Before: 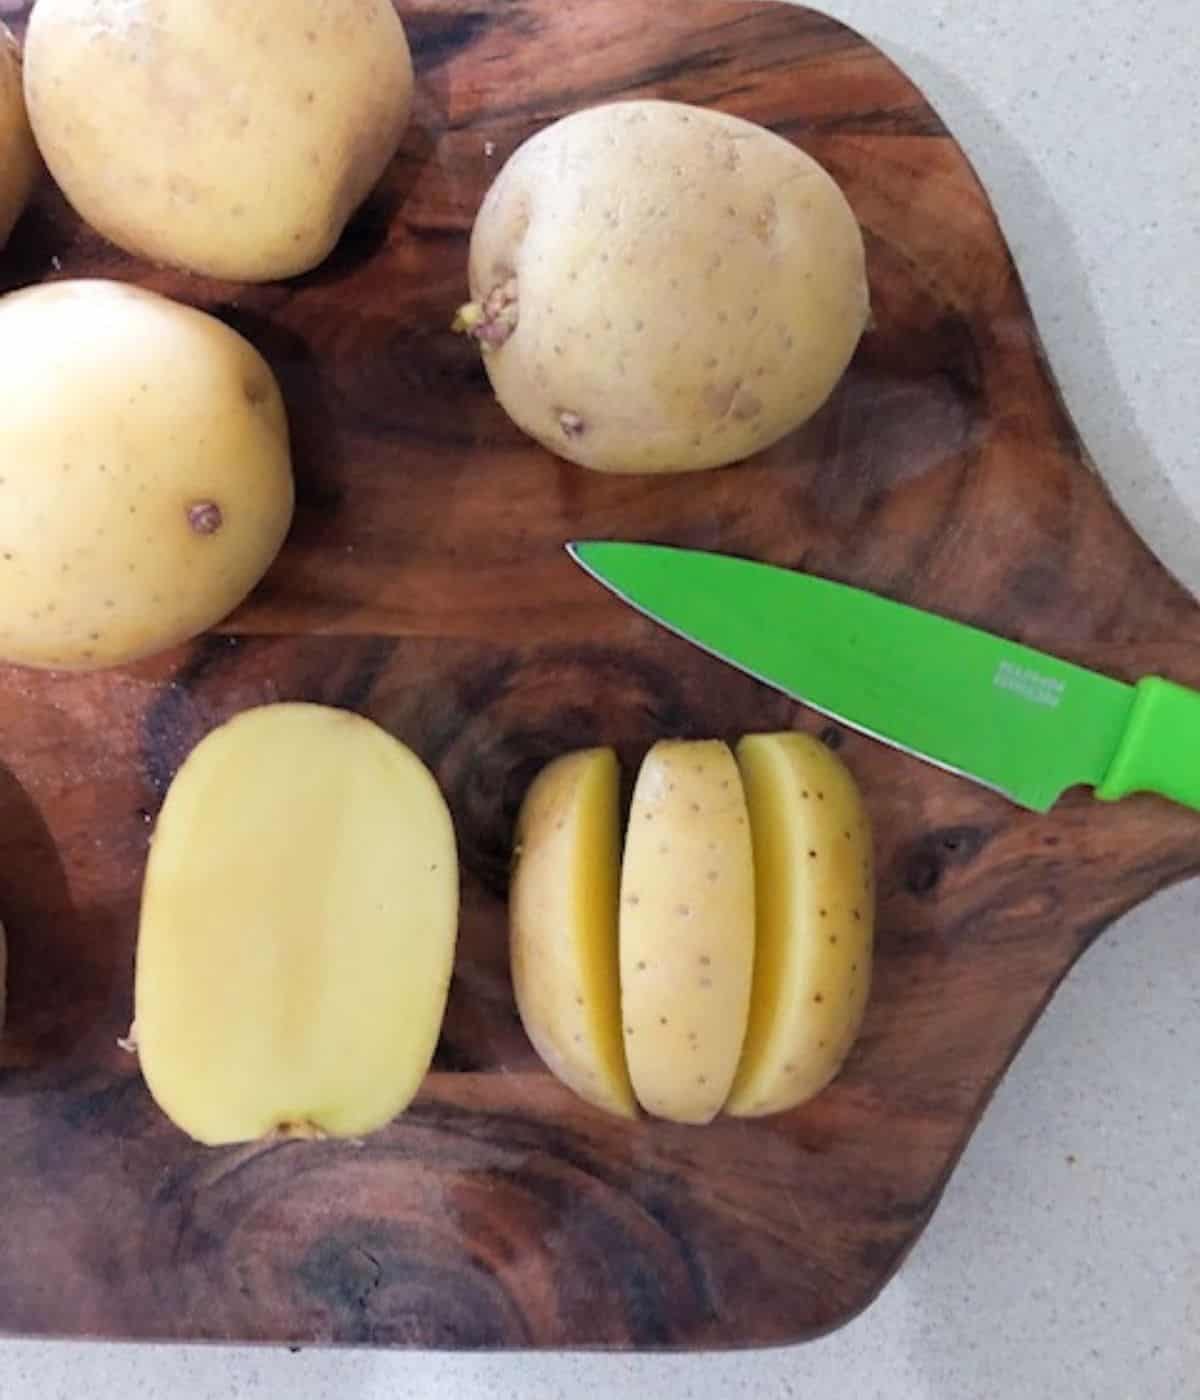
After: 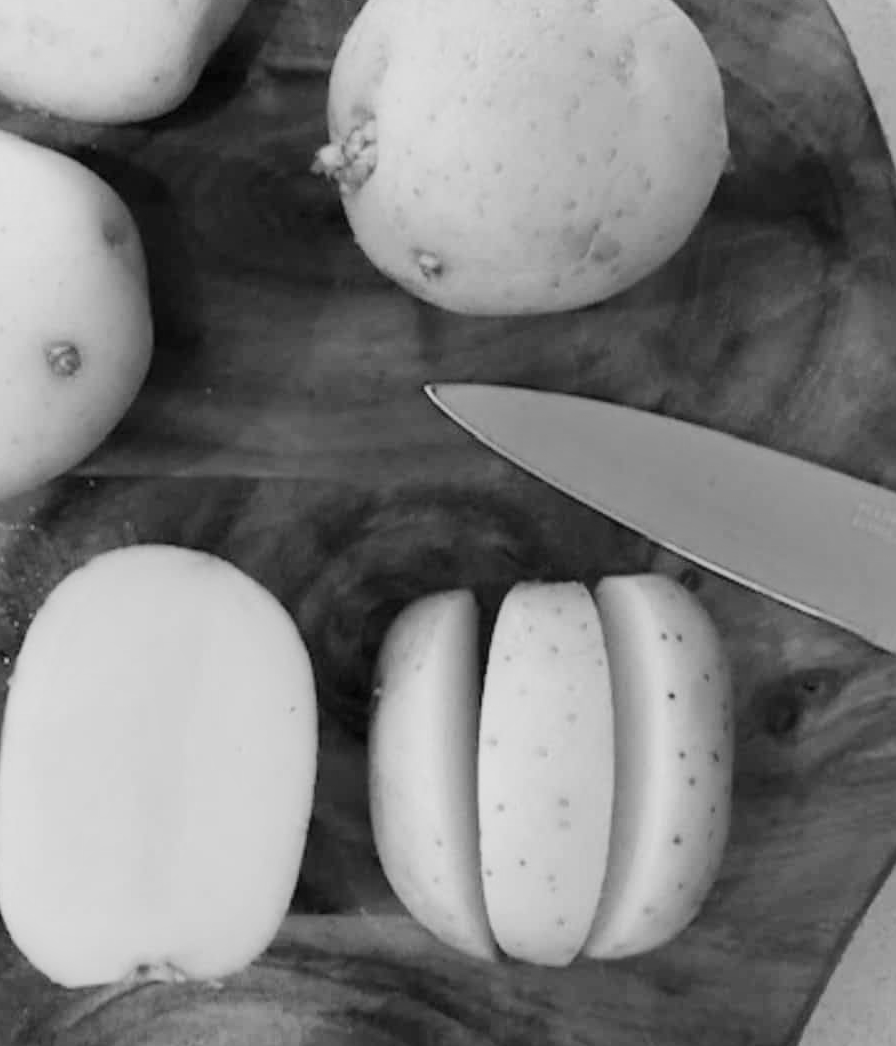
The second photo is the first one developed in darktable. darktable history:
color correction: highlights a* 19.59, highlights b* 27.49, shadows a* 3.46, shadows b* -17.28, saturation 0.73
monochrome: a 79.32, b 81.83, size 1.1
contrast brightness saturation: contrast 0.2, brightness 0.16, saturation 0.22
crop and rotate: left 11.831%, top 11.346%, right 13.429%, bottom 13.899%
exposure: exposure 0.127 EV, compensate highlight preservation false
